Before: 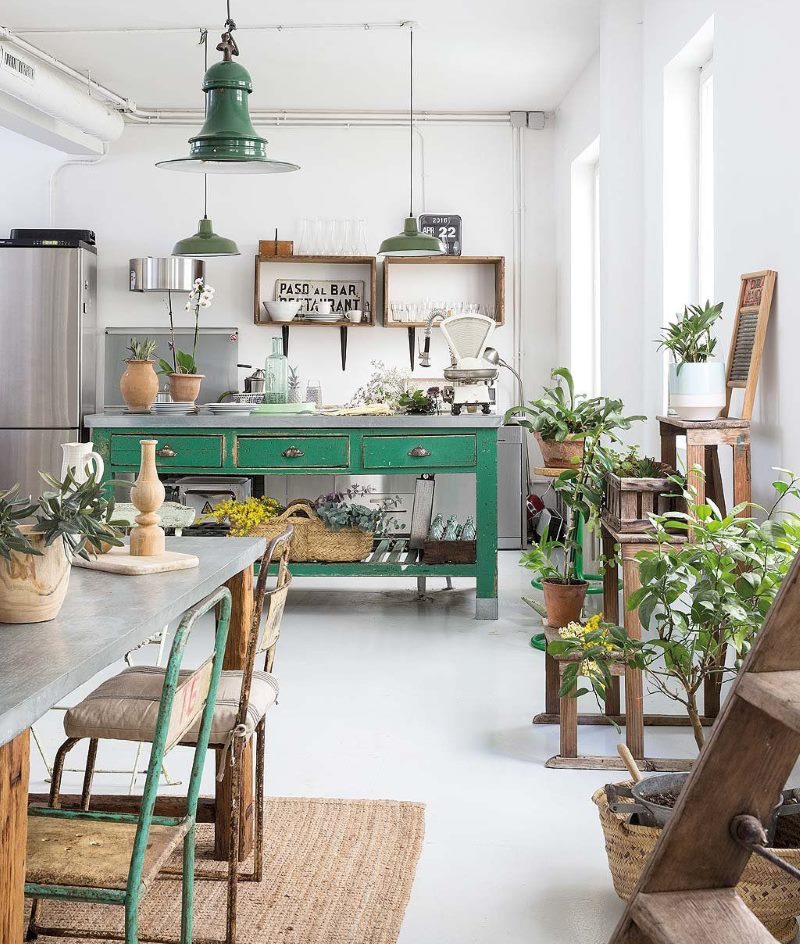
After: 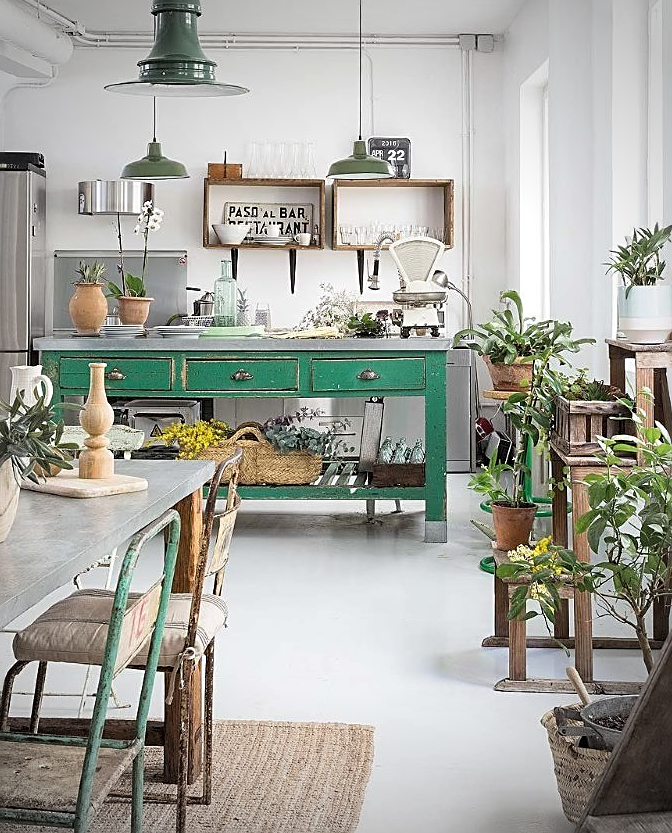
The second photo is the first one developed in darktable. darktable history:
crop: left 6.446%, top 8.188%, right 9.538%, bottom 3.548%
sharpen: on, module defaults
vignetting: fall-off start 67.15%, brightness -0.442, saturation -0.691, width/height ratio 1.011, unbound false
